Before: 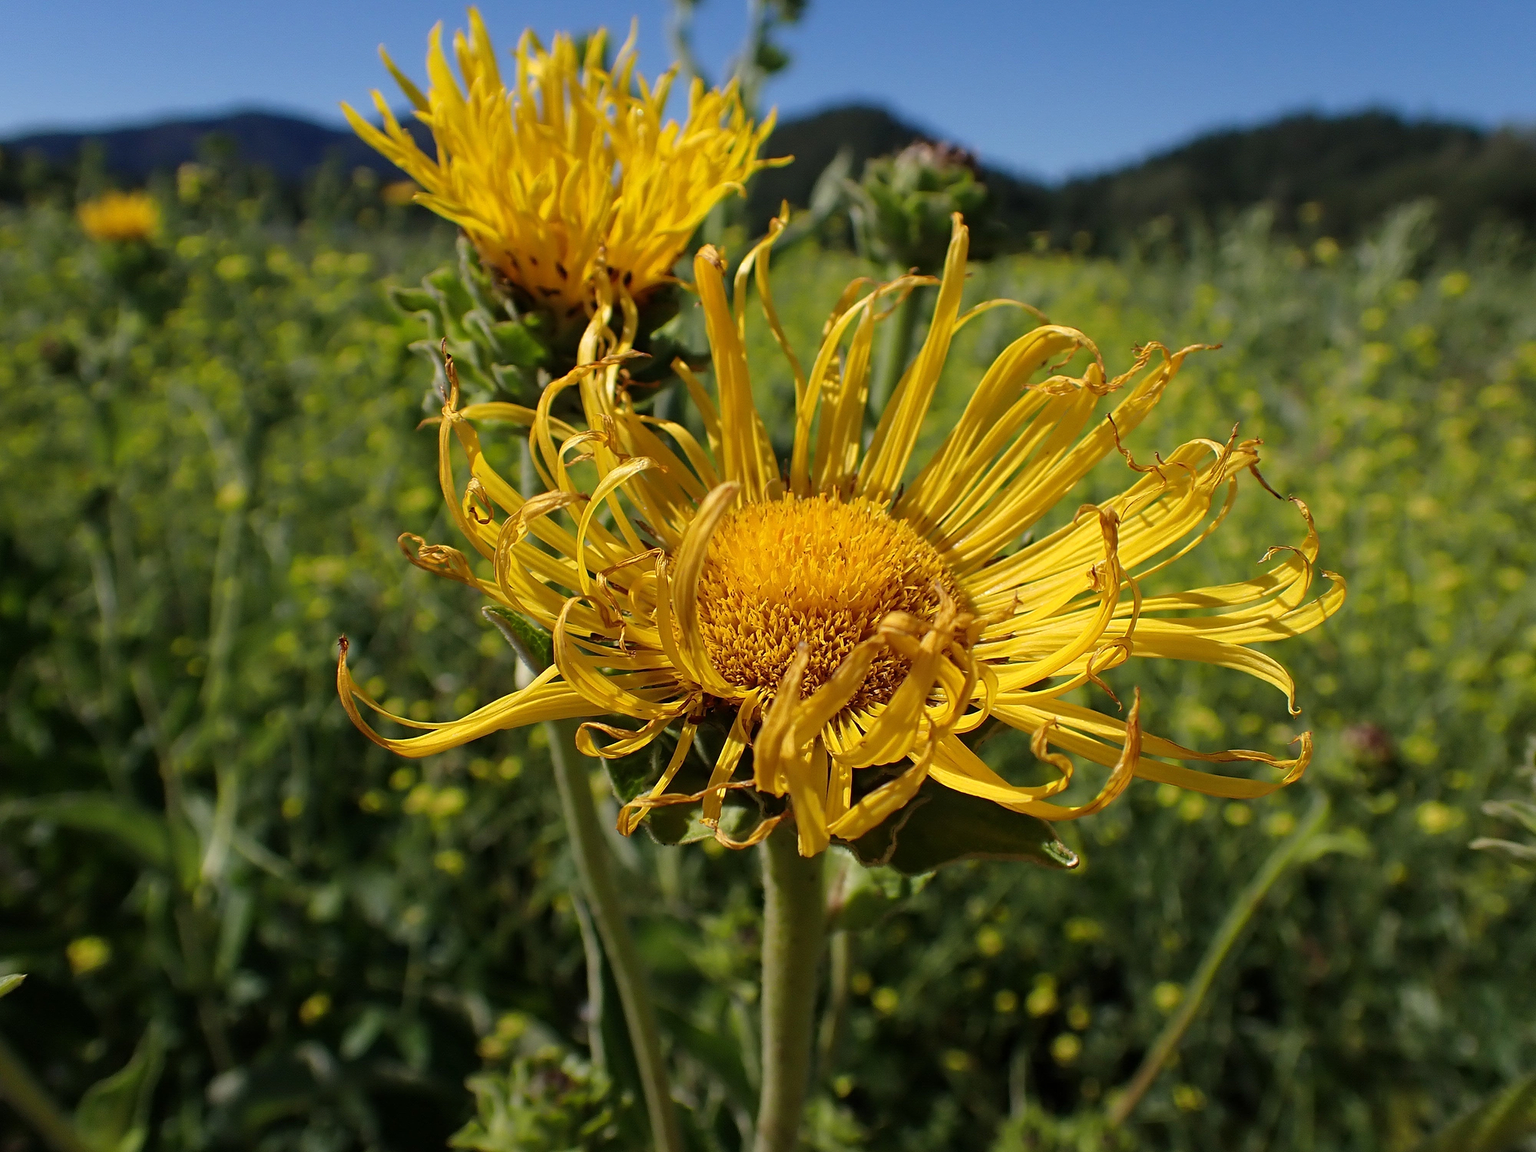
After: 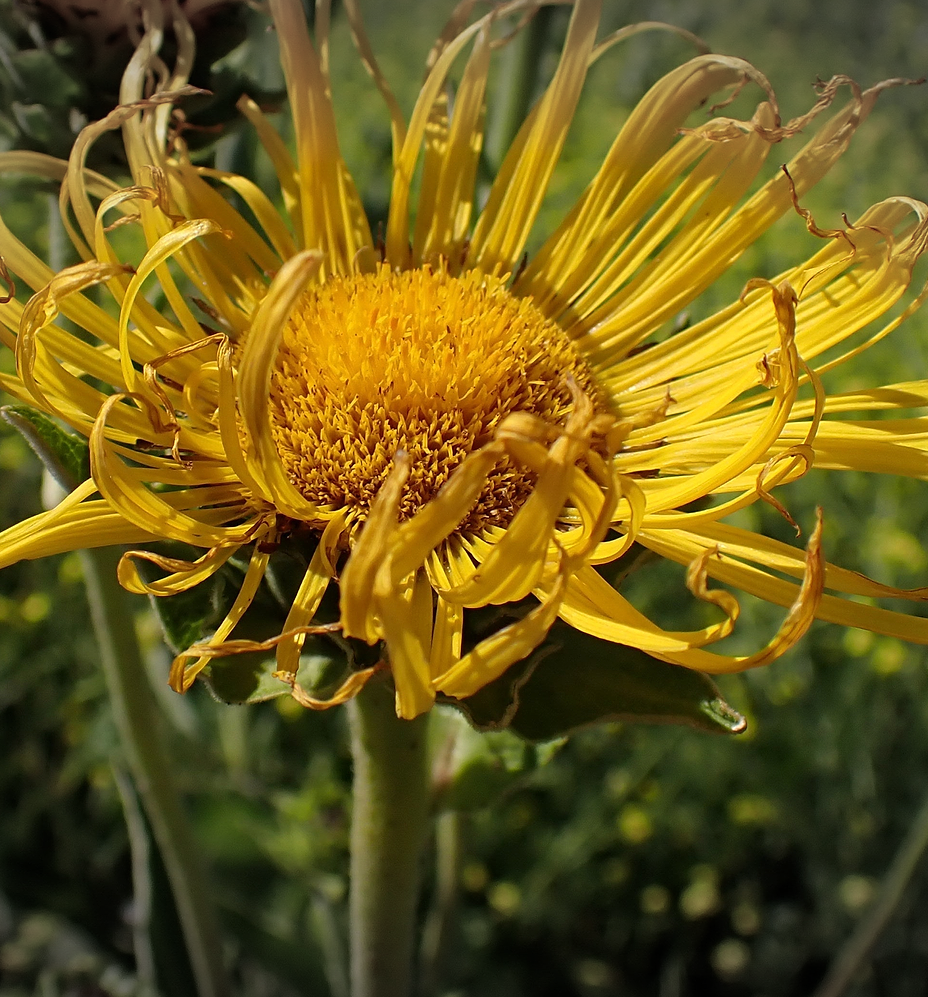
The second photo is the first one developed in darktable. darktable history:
vignetting: fall-off start 100.04%, width/height ratio 1.303
crop: left 31.369%, top 24.483%, right 20.297%, bottom 6.269%
